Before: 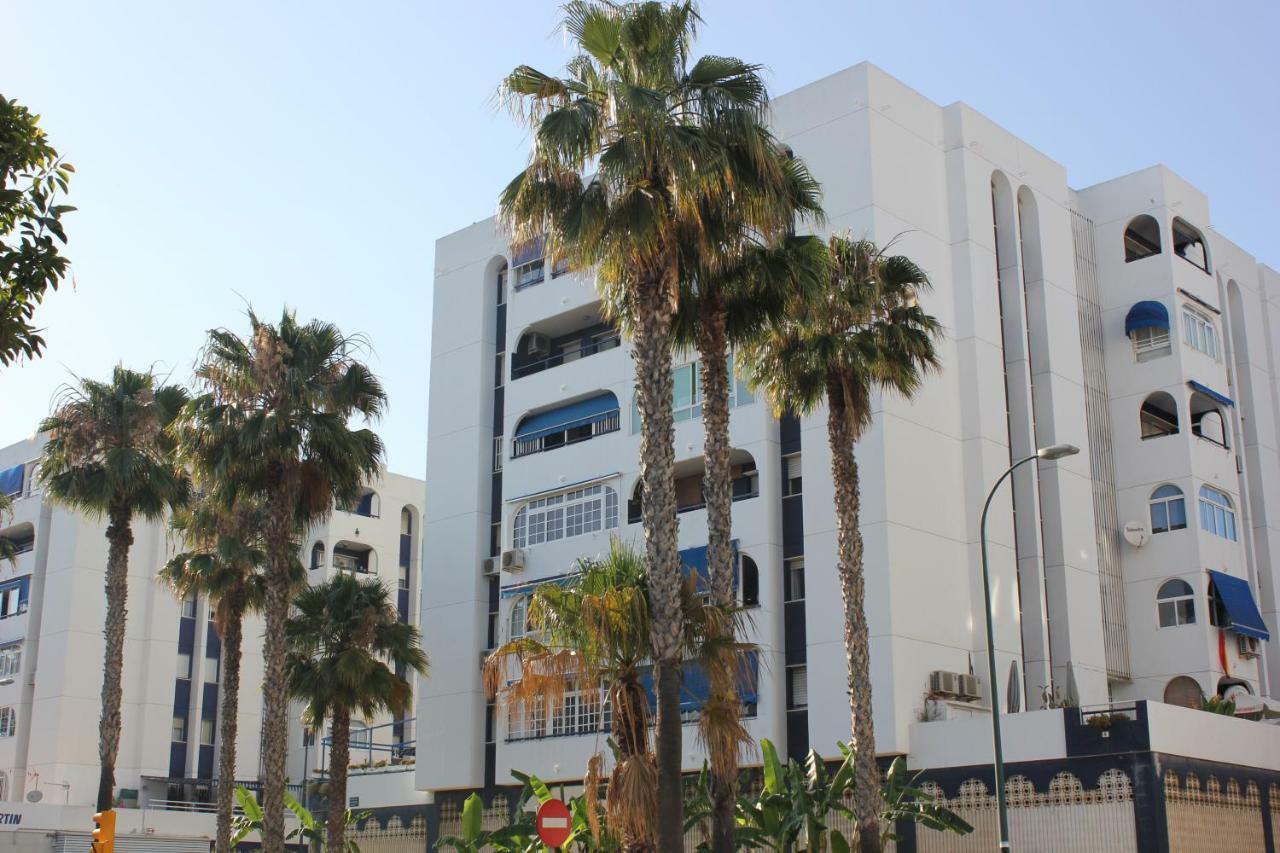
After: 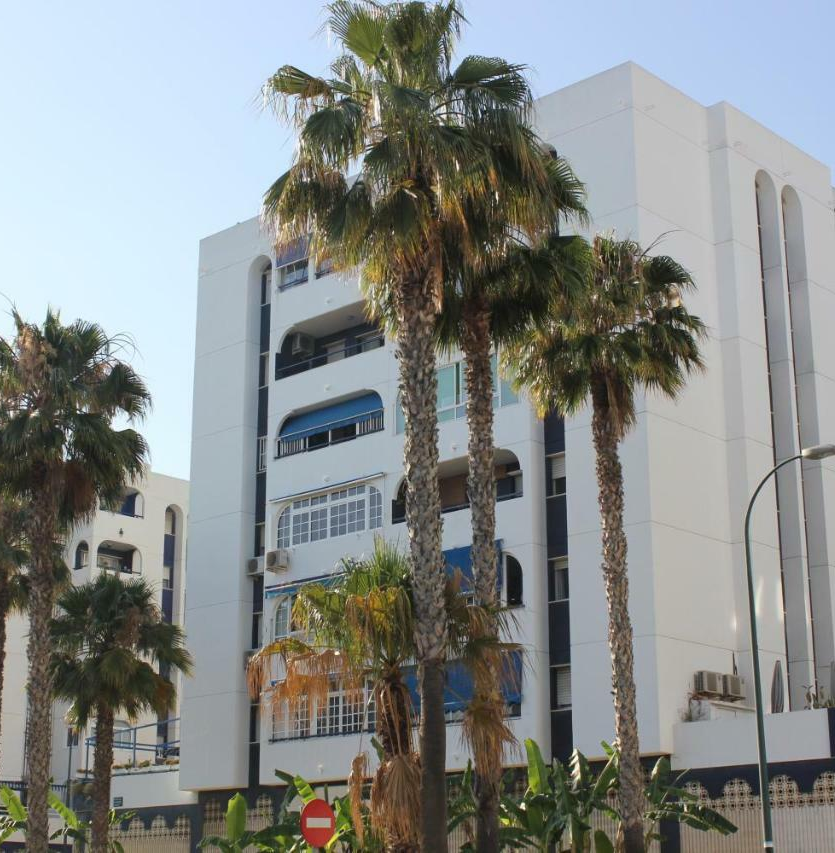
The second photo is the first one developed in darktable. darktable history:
crop and rotate: left 18.456%, right 16.302%
